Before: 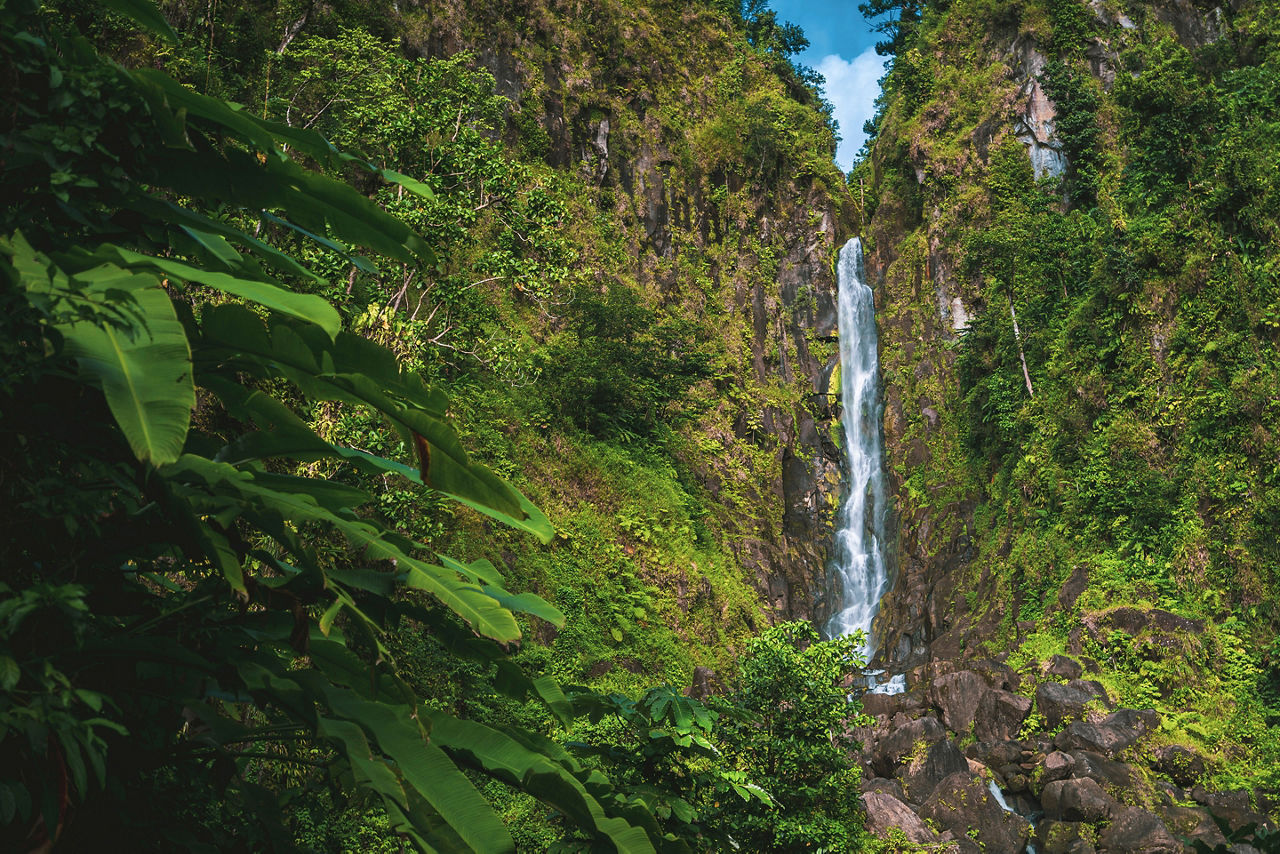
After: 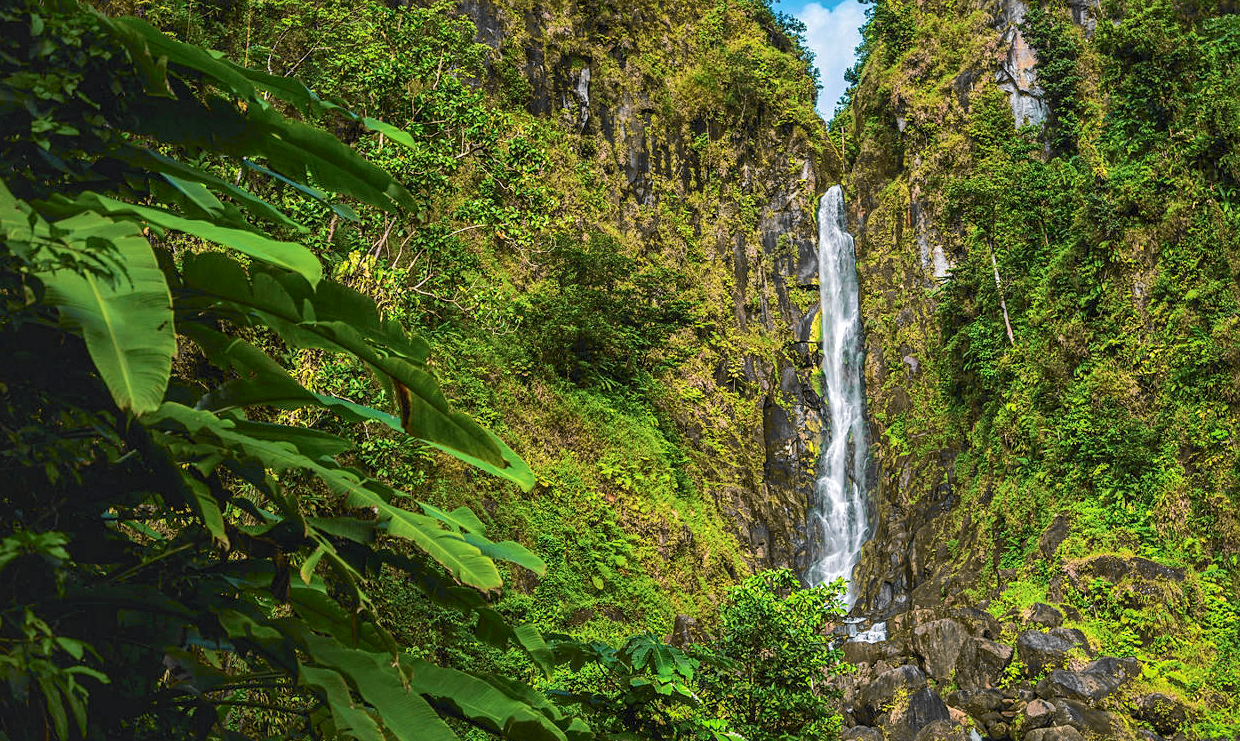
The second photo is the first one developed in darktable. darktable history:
tone curve: curves: ch0 [(0, 0) (0.071, 0.047) (0.266, 0.26) (0.483, 0.554) (0.753, 0.811) (1, 0.983)]; ch1 [(0, 0) (0.346, 0.307) (0.408, 0.387) (0.463, 0.465) (0.482, 0.493) (0.502, 0.5) (0.517, 0.502) (0.55, 0.548) (0.597, 0.61) (0.651, 0.698) (1, 1)]; ch2 [(0, 0) (0.346, 0.34) (0.434, 0.46) (0.485, 0.494) (0.5, 0.494) (0.517, 0.506) (0.526, 0.545) (0.583, 0.61) (0.625, 0.659) (1, 1)], color space Lab, independent channels, preserve colors none
shadows and highlights: on, module defaults
local contrast: detail 130%
levels: levels [0, 0.492, 0.984]
crop: left 1.493%, top 6.089%, right 1.616%, bottom 7.123%
sharpen: amount 0.205
